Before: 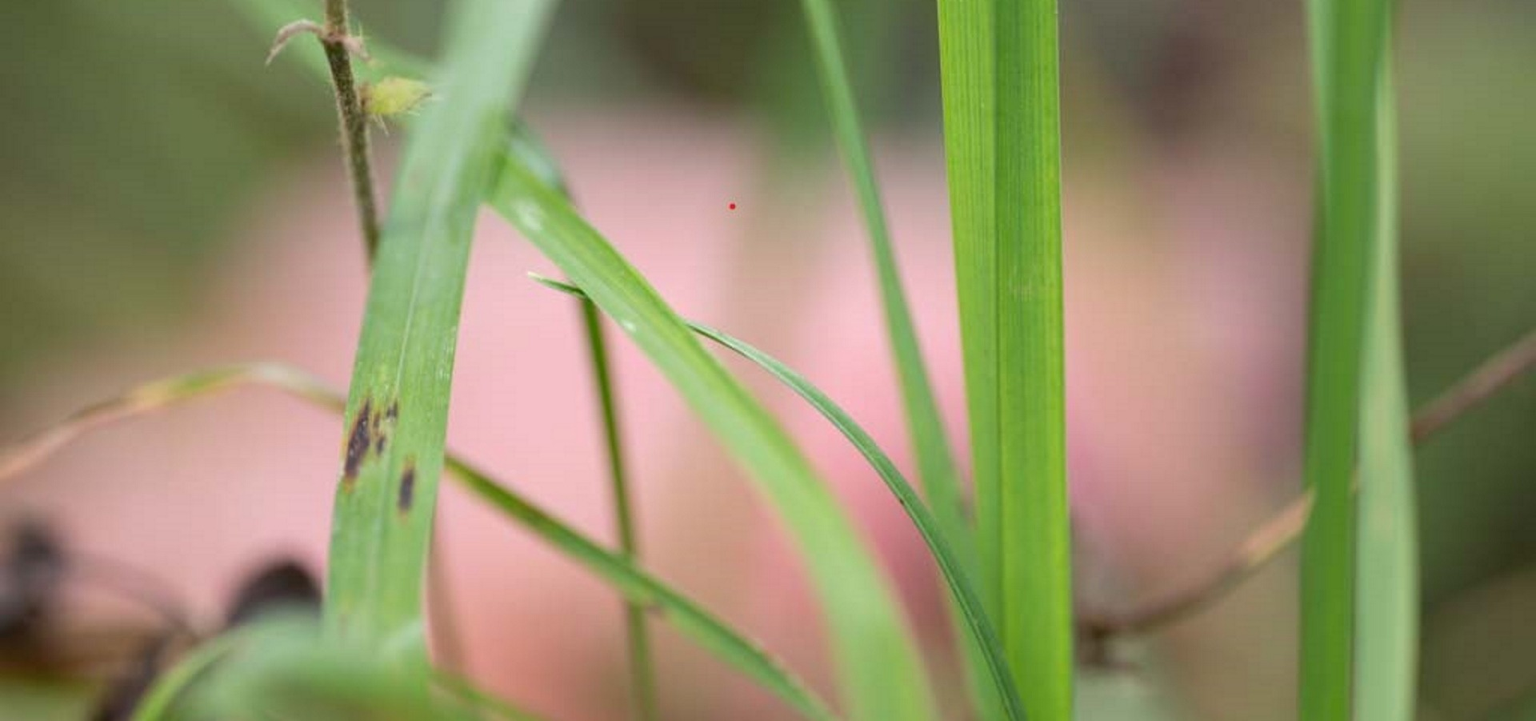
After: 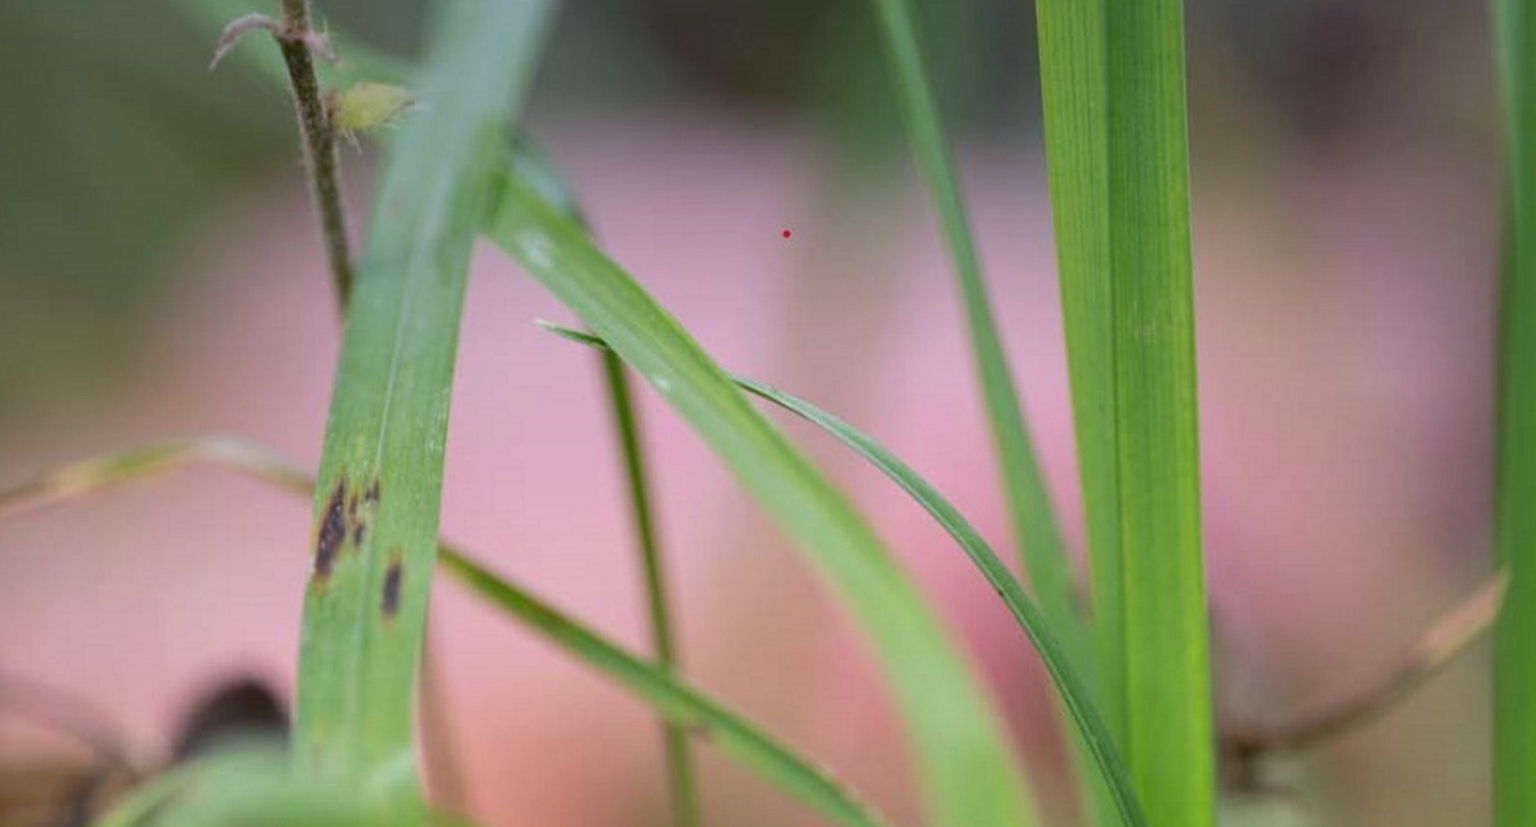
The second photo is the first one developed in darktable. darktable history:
crop and rotate: angle 1°, left 4.281%, top 0.642%, right 11.383%, bottom 2.486%
graduated density: hue 238.83°, saturation 50%
